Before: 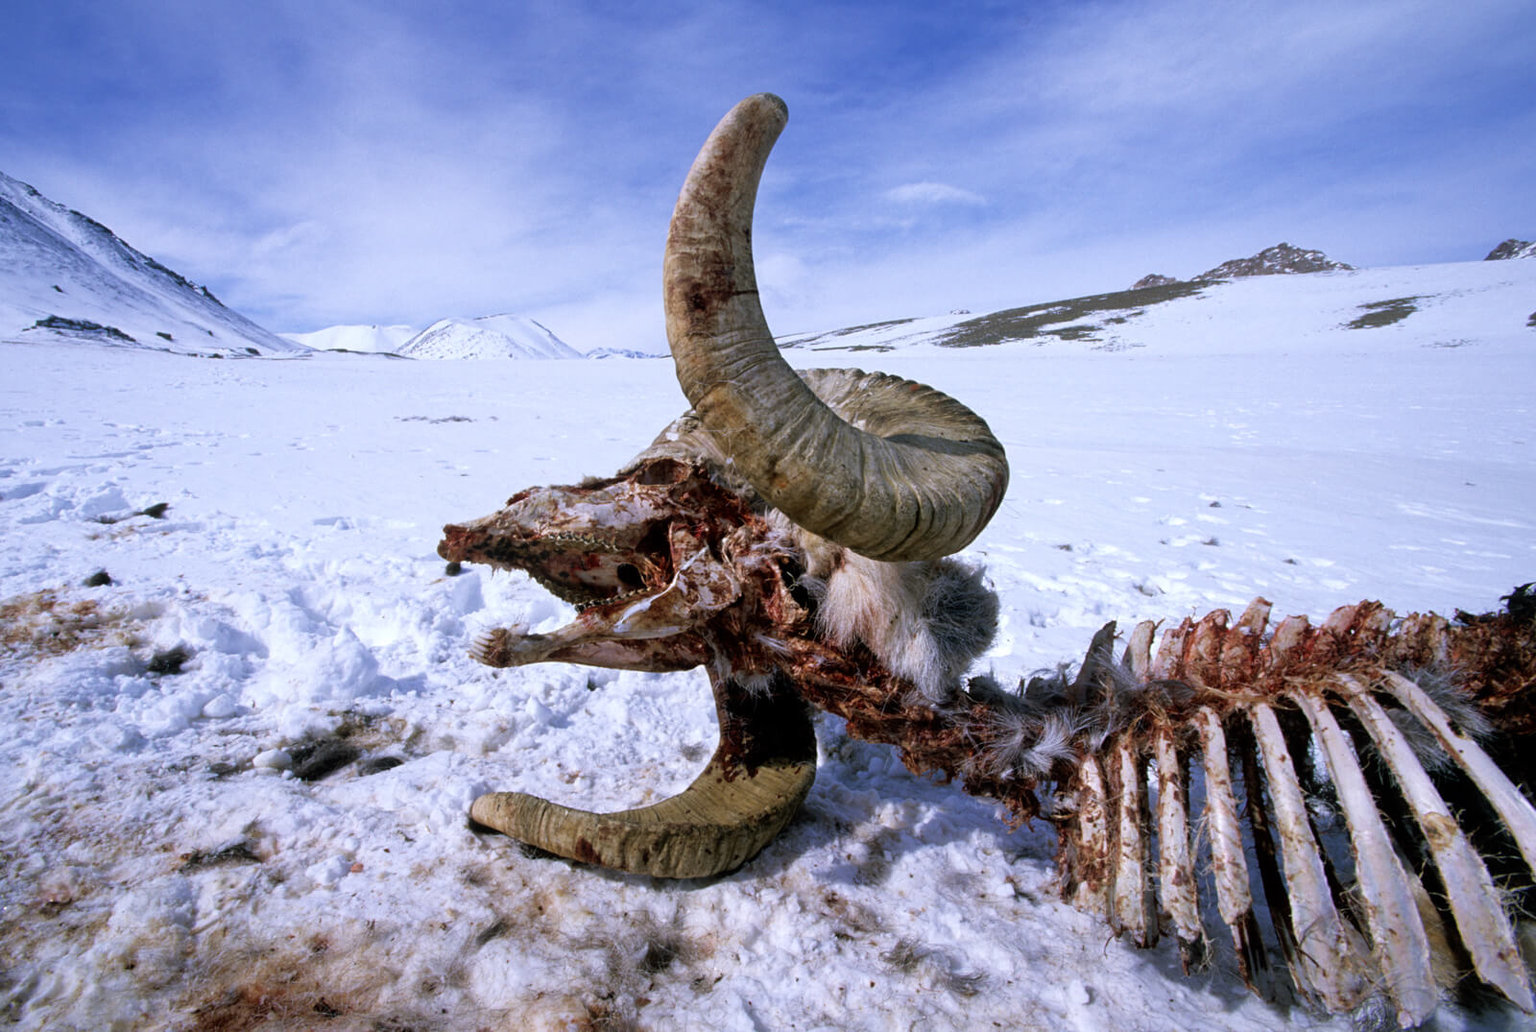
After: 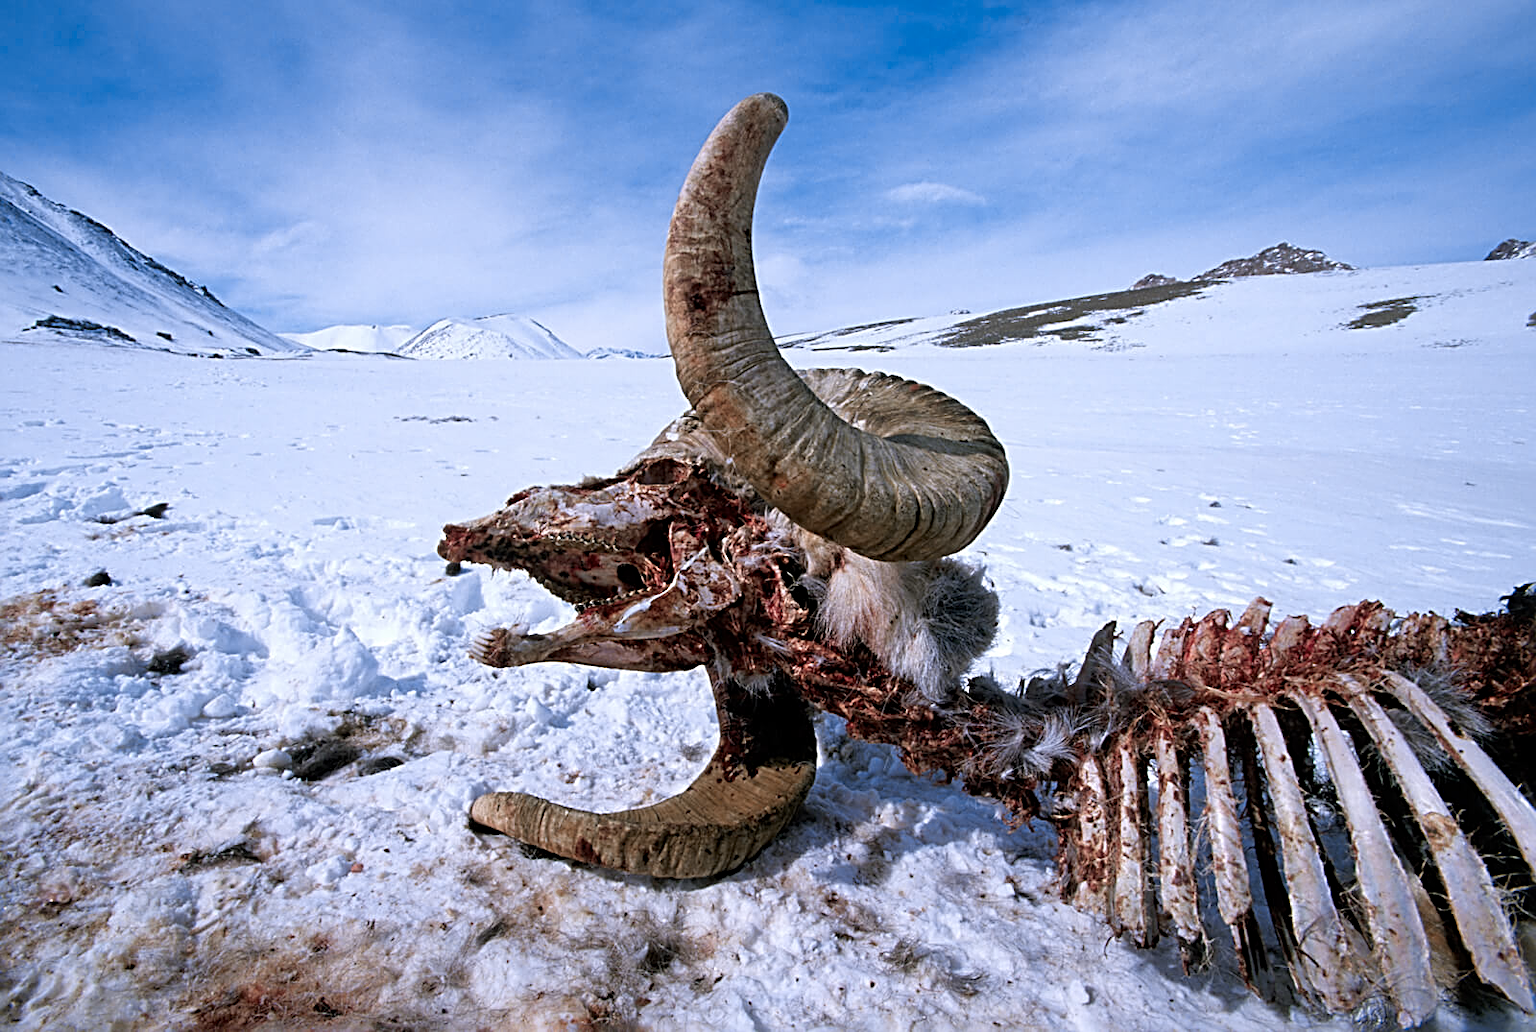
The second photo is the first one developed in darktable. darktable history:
sharpen: radius 3.025, amount 0.757
color zones: curves: ch0 [(0.006, 0.385) (0.143, 0.563) (0.243, 0.321) (0.352, 0.464) (0.516, 0.456) (0.625, 0.5) (0.75, 0.5) (0.875, 0.5)]; ch1 [(0, 0.5) (0.134, 0.504) (0.246, 0.463) (0.421, 0.515) (0.5, 0.56) (0.625, 0.5) (0.75, 0.5) (0.875, 0.5)]; ch2 [(0, 0.5) (0.131, 0.426) (0.307, 0.289) (0.38, 0.188) (0.513, 0.216) (0.625, 0.548) (0.75, 0.468) (0.838, 0.396) (0.971, 0.311)]
